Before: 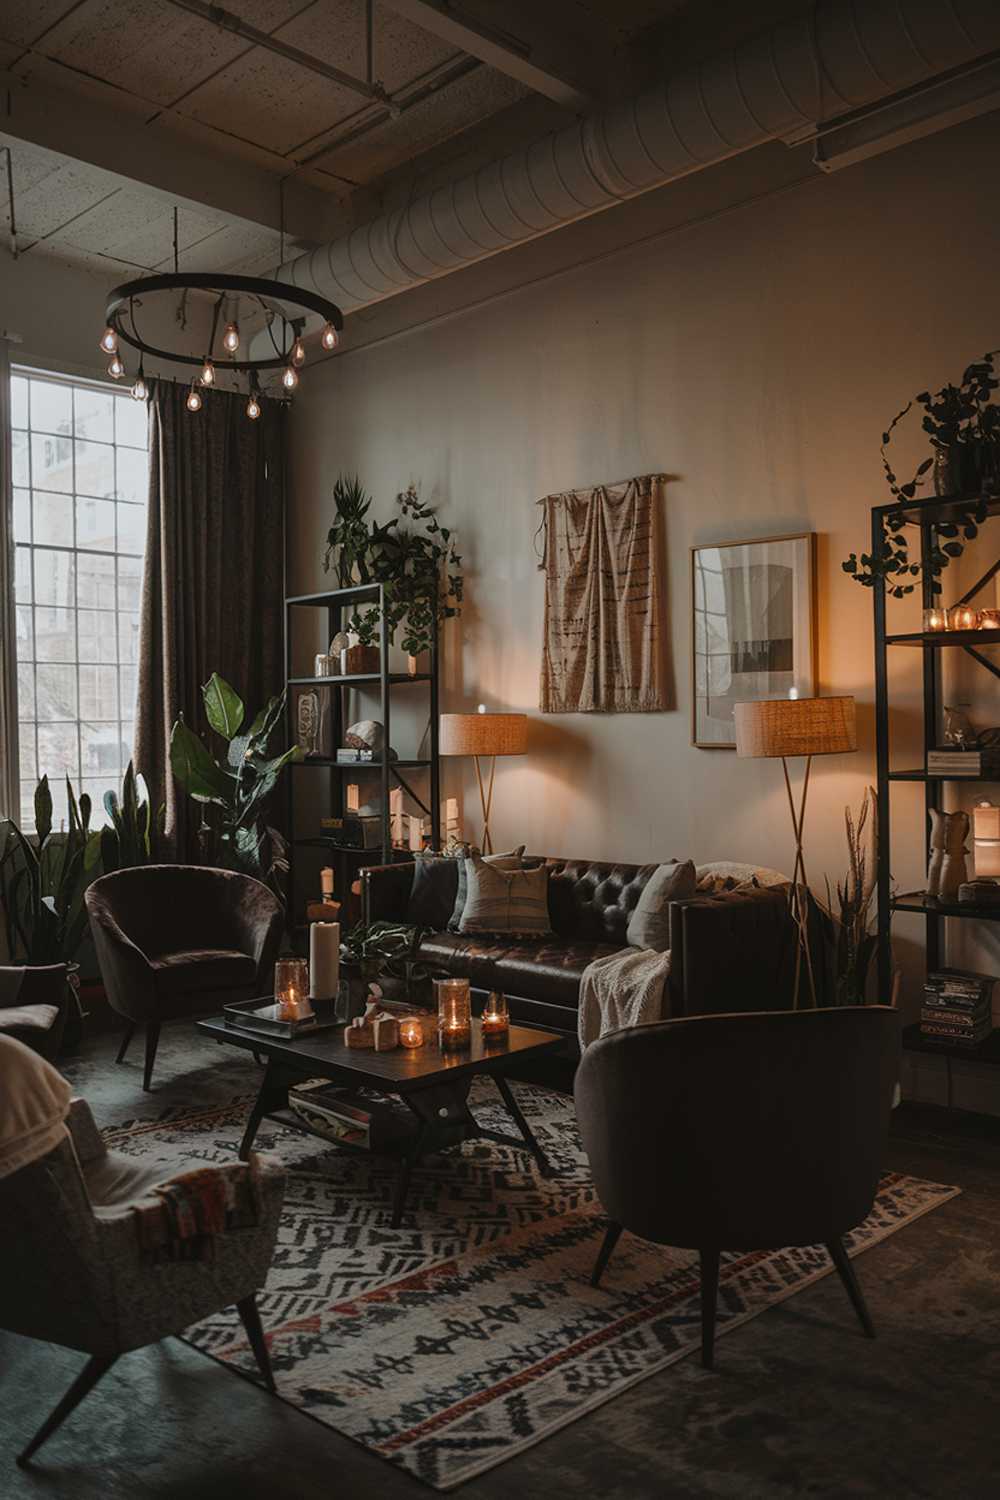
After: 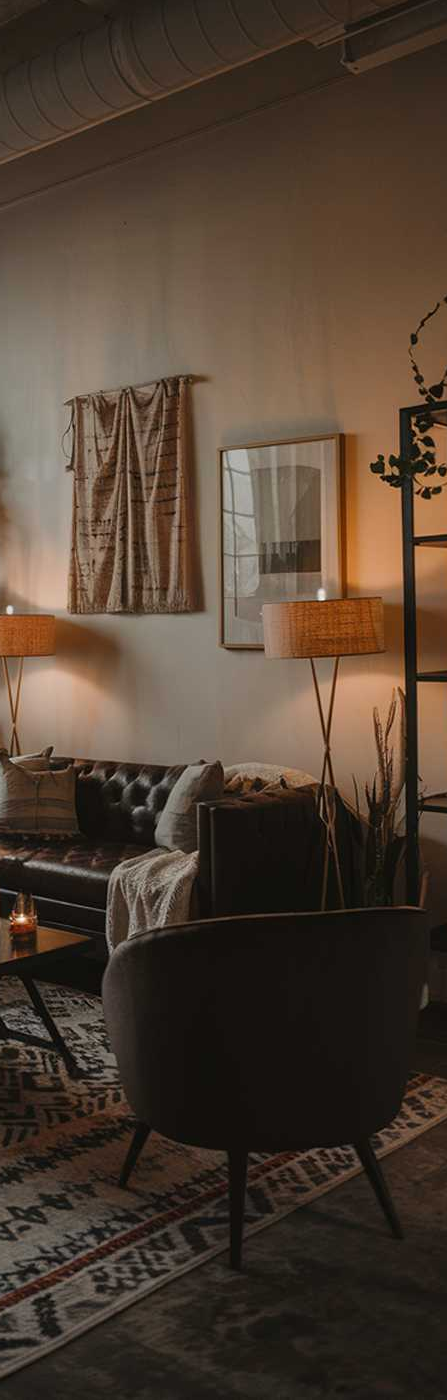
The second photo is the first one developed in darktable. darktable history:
crop: left 47.247%, top 6.633%, right 7.99%
tone equalizer: -8 EV -0.002 EV, -7 EV 0.005 EV, -6 EV -0.01 EV, -5 EV 0.018 EV, -4 EV -0.024 EV, -3 EV 0.012 EV, -2 EV -0.065 EV, -1 EV -0.311 EV, +0 EV -0.605 EV, smoothing diameter 2.02%, edges refinement/feathering 18.99, mask exposure compensation -1.57 EV, filter diffusion 5
